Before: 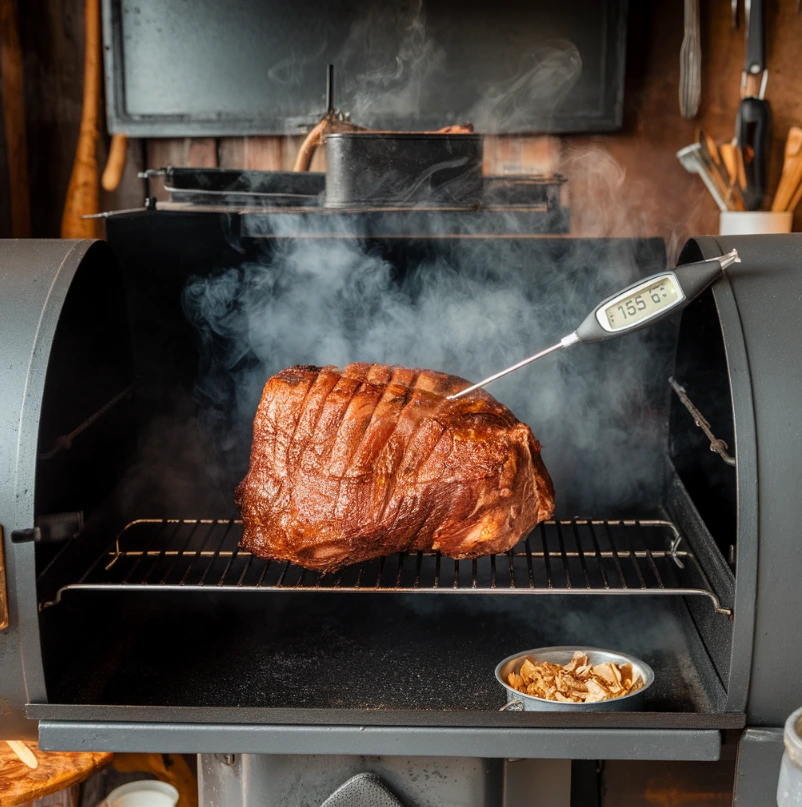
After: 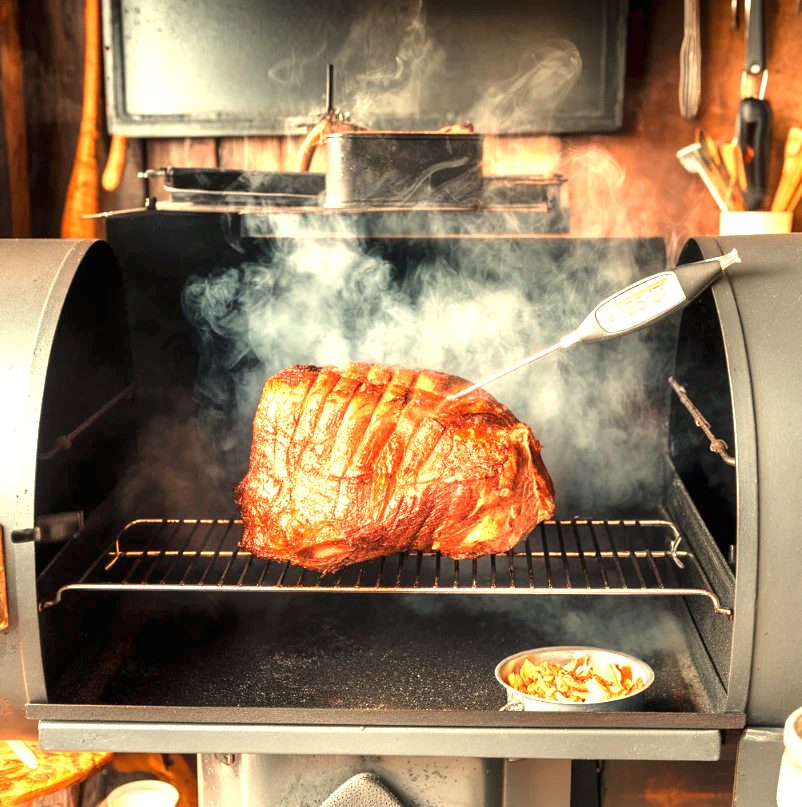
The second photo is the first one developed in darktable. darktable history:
exposure: black level correction 0, exposure 1.75 EV, compensate exposure bias true, compensate highlight preservation false
white balance: red 1.138, green 0.996, blue 0.812
